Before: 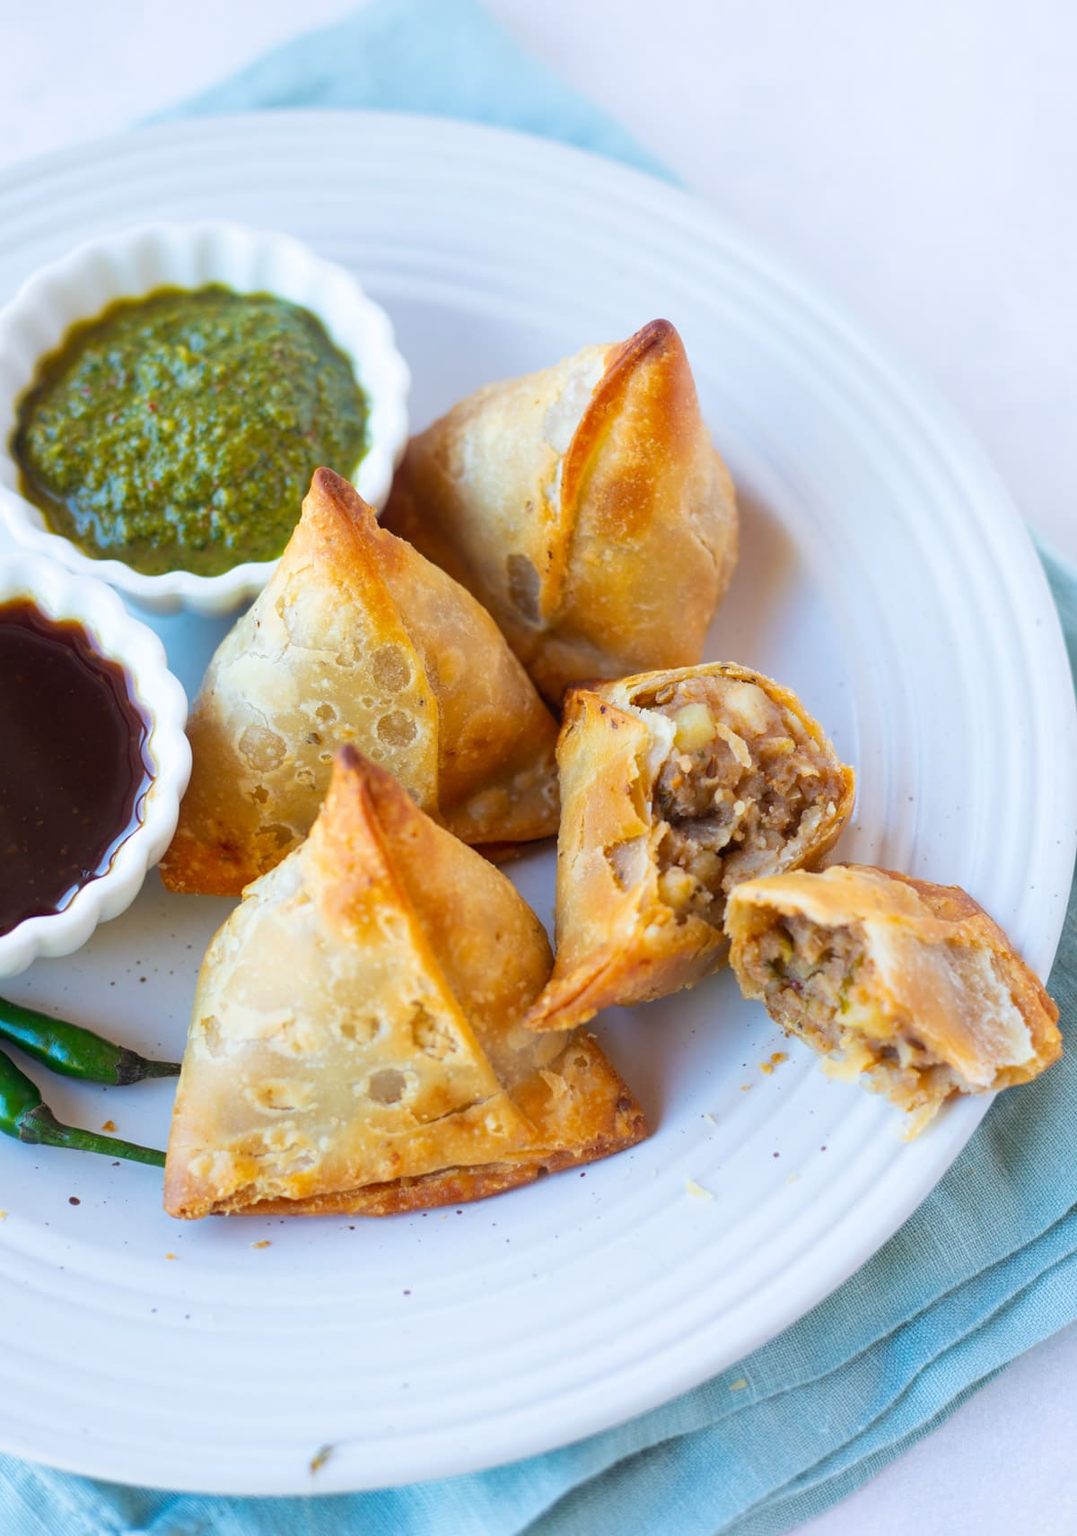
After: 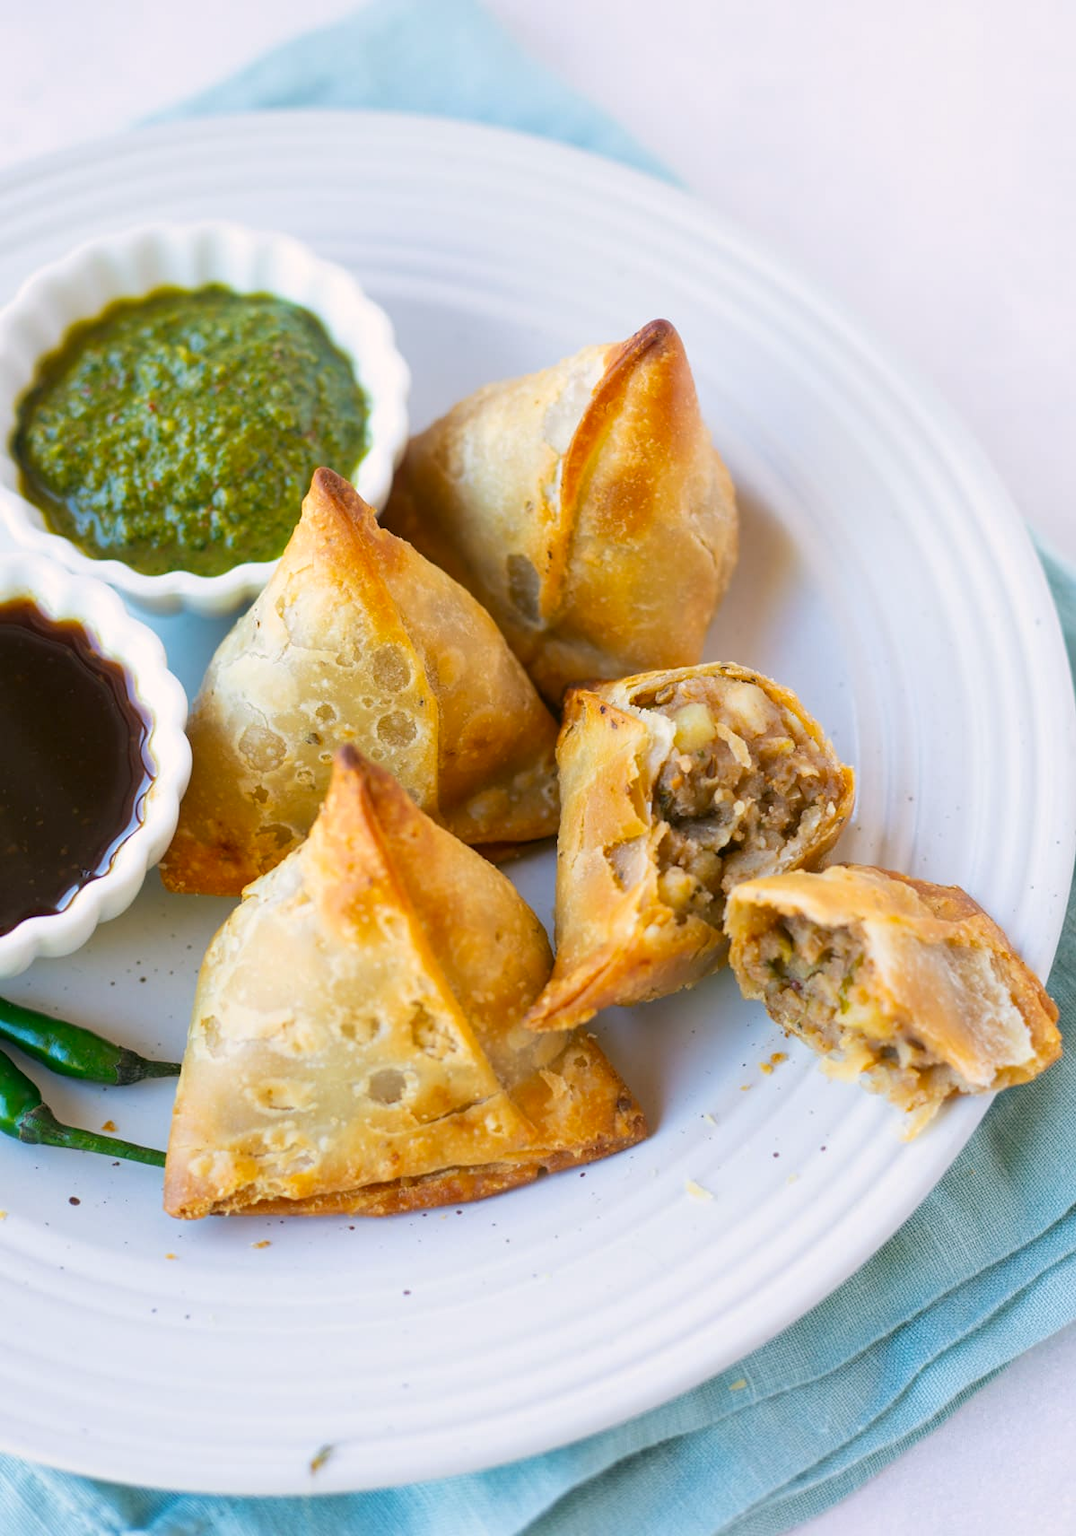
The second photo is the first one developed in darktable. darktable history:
color correction: highlights a* 4.2, highlights b* 4.94, shadows a* -7.55, shadows b* 5.05
